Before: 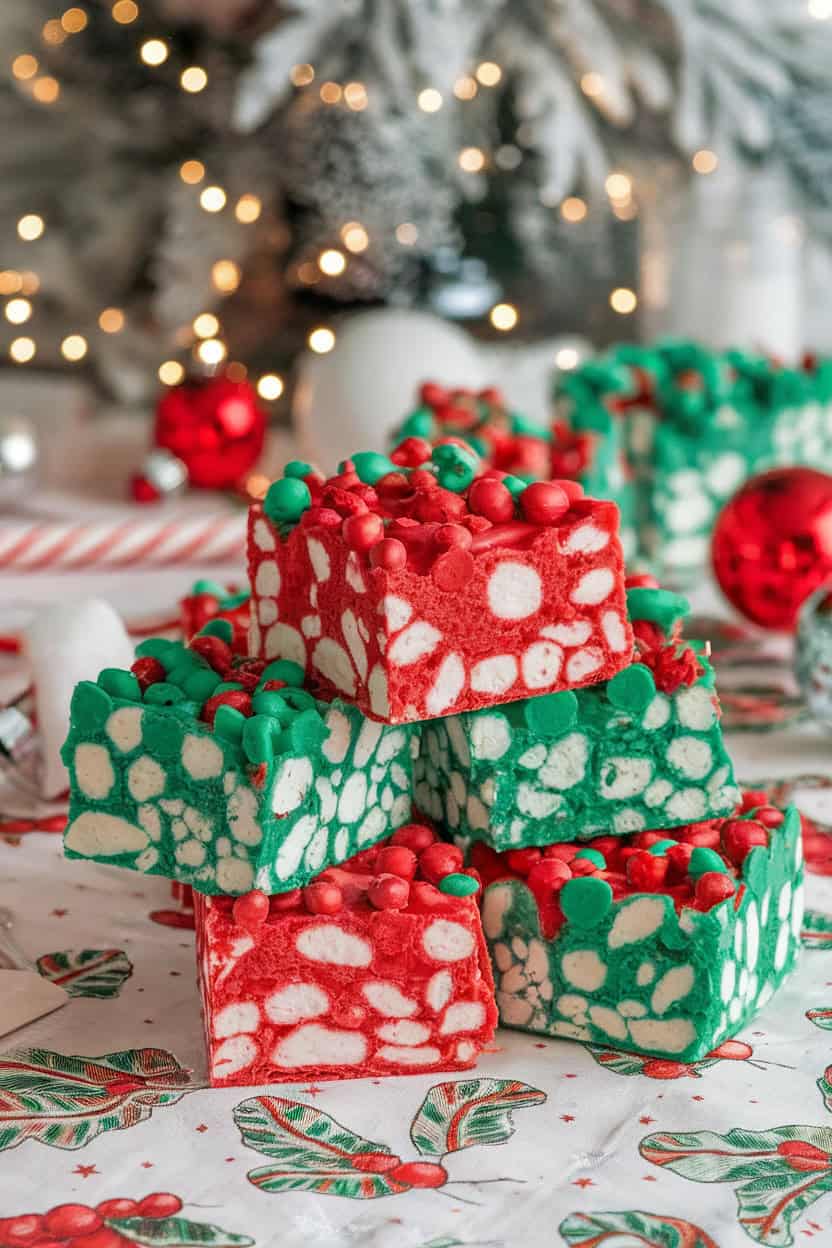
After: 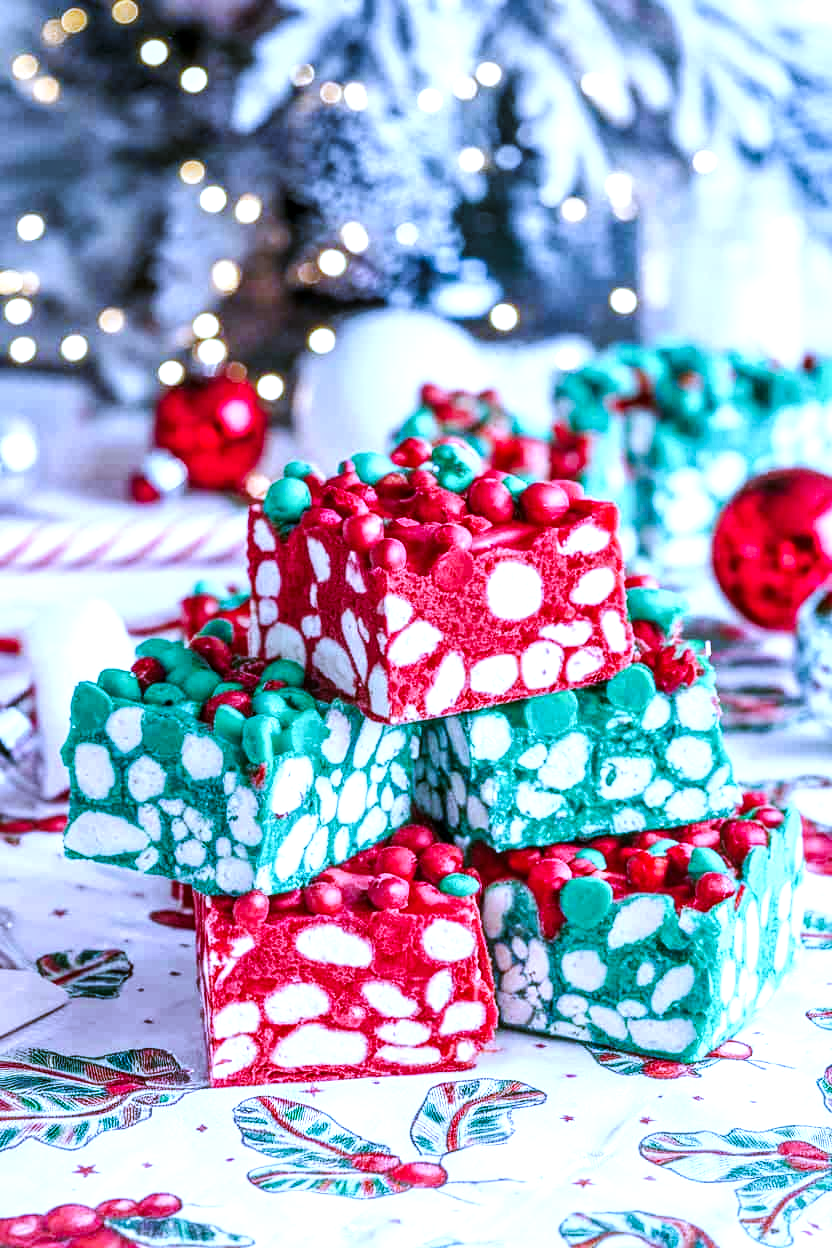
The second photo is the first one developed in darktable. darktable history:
exposure: exposure 1 EV, compensate highlight preservation false
local contrast: detail 130%
tone curve: curves: ch0 [(0, 0) (0.003, 0.009) (0.011, 0.013) (0.025, 0.019) (0.044, 0.029) (0.069, 0.04) (0.1, 0.053) (0.136, 0.08) (0.177, 0.114) (0.224, 0.151) (0.277, 0.207) (0.335, 0.267) (0.399, 0.35) (0.468, 0.442) (0.543, 0.545) (0.623, 0.656) (0.709, 0.752) (0.801, 0.843) (0.898, 0.932) (1, 1)], preserve colors none
white balance: red 0.766, blue 1.537
